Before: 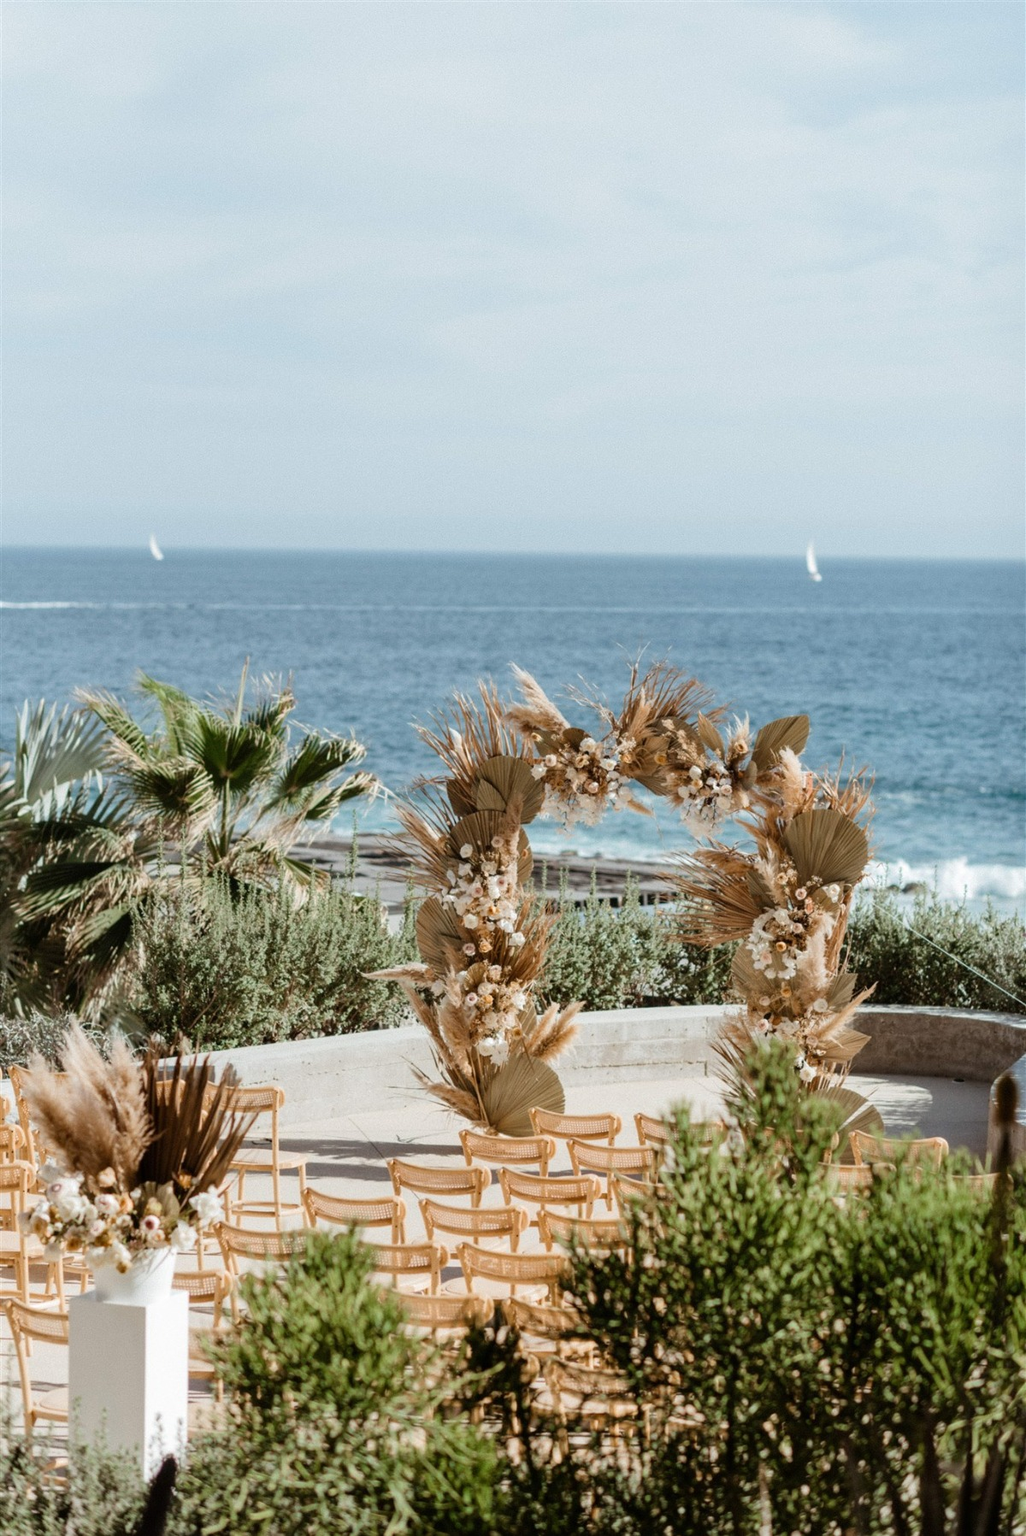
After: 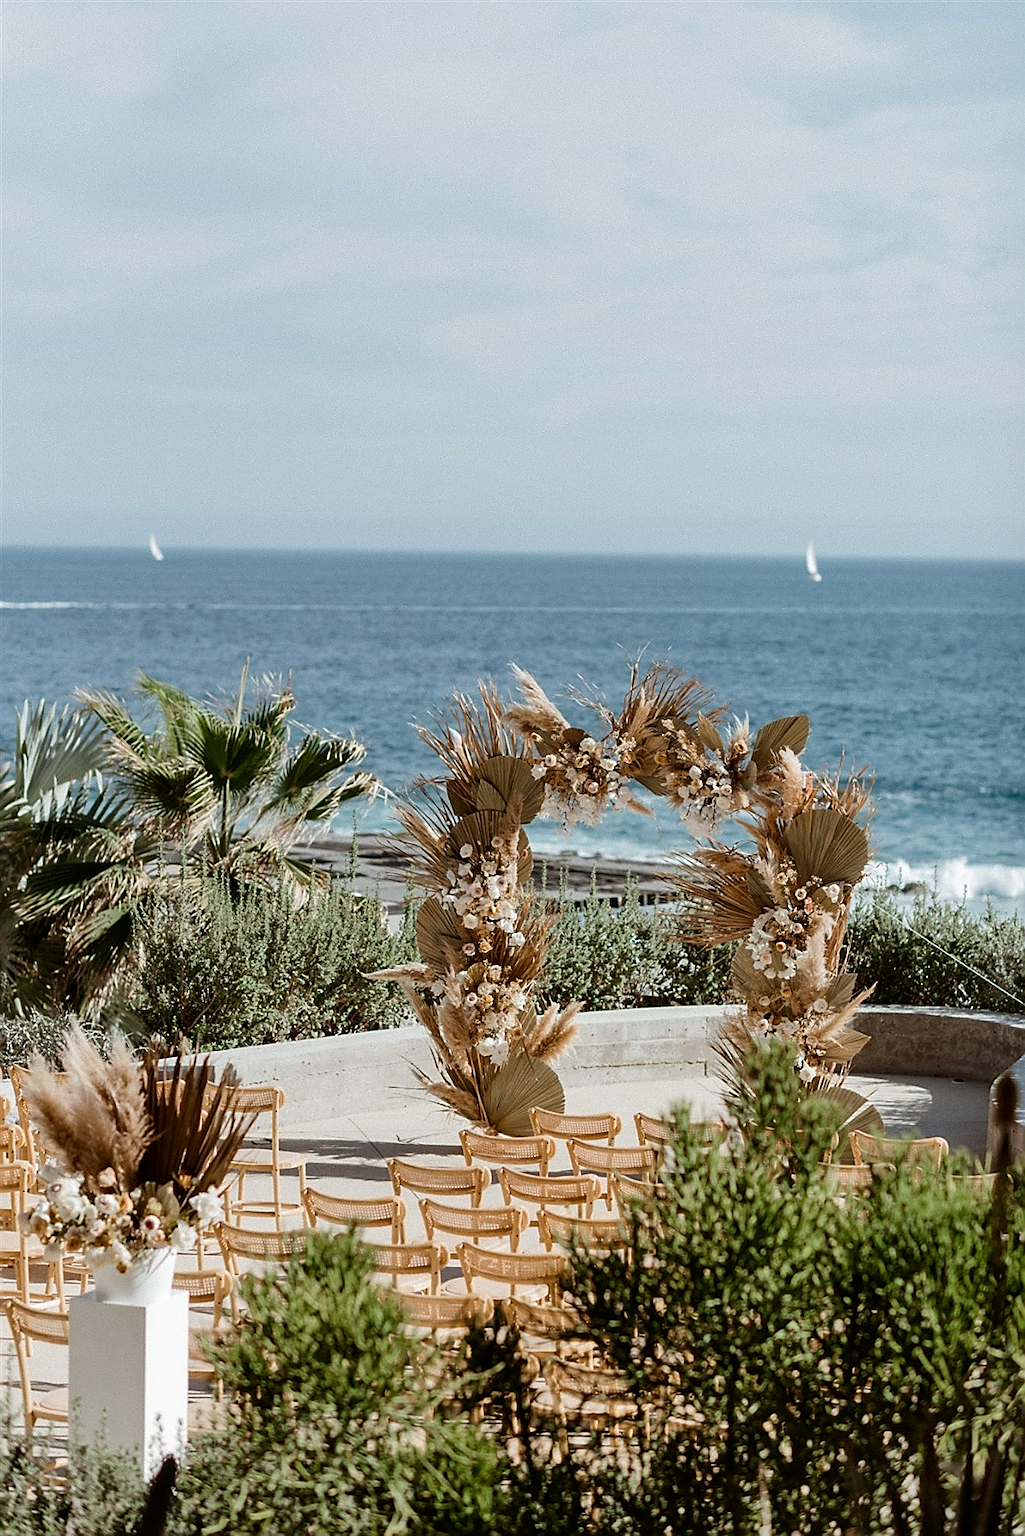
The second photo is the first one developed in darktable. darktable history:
contrast brightness saturation: brightness -0.099
shadows and highlights: shadows 36.5, highlights -27.8, soften with gaussian
sharpen: radius 1.351, amount 1.266, threshold 0.717
